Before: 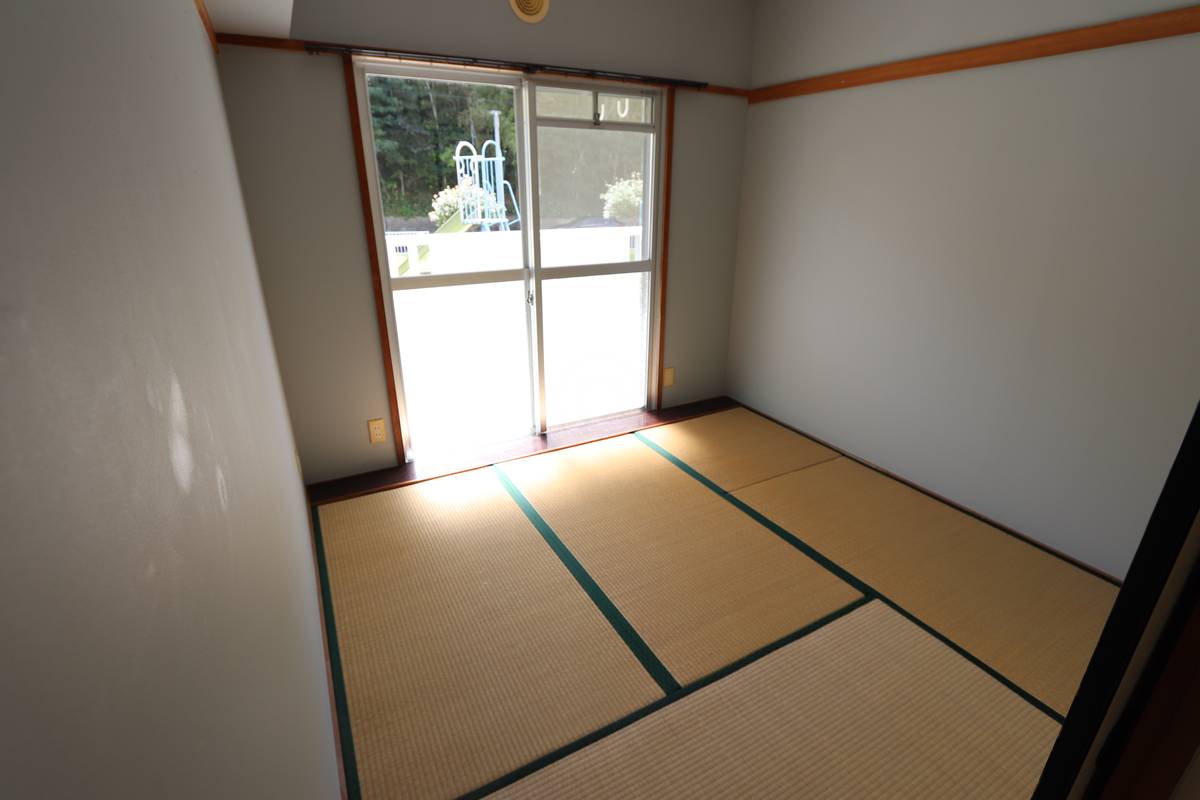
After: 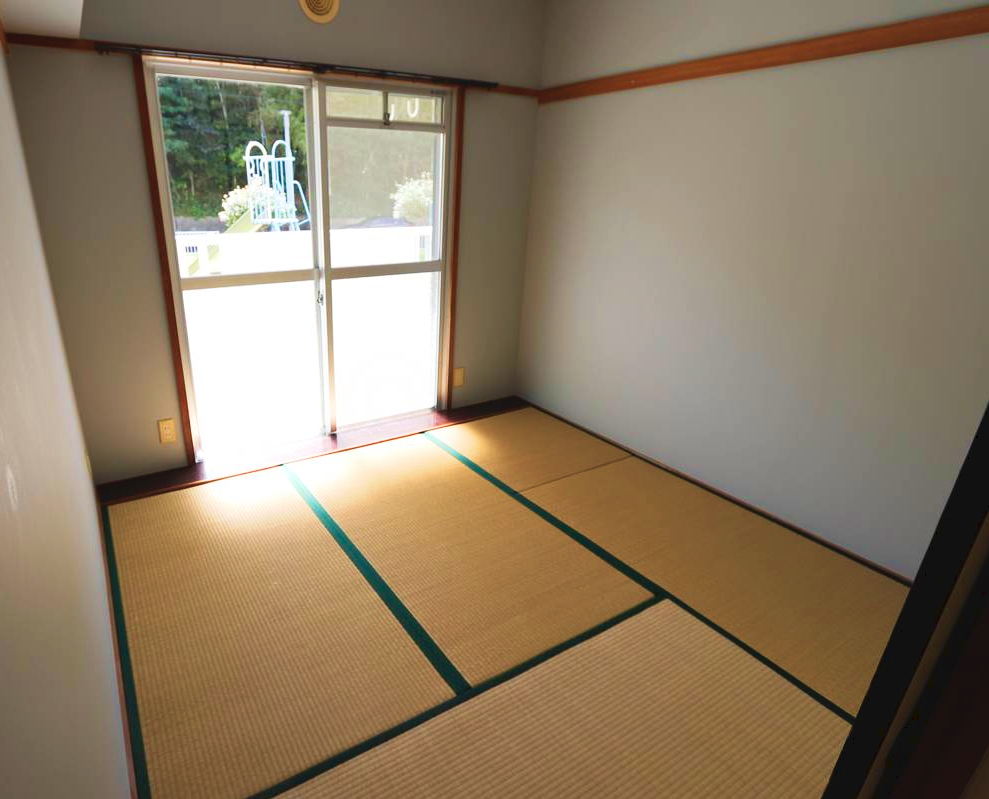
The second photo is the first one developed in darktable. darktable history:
crop: left 17.582%, bottom 0.031%
velvia: strength 45%
tone curve: curves: ch0 [(0, 0) (0.003, 0.045) (0.011, 0.051) (0.025, 0.057) (0.044, 0.074) (0.069, 0.096) (0.1, 0.125) (0.136, 0.16) (0.177, 0.201) (0.224, 0.242) (0.277, 0.299) (0.335, 0.362) (0.399, 0.432) (0.468, 0.512) (0.543, 0.601) (0.623, 0.691) (0.709, 0.786) (0.801, 0.876) (0.898, 0.927) (1, 1)], preserve colors none
